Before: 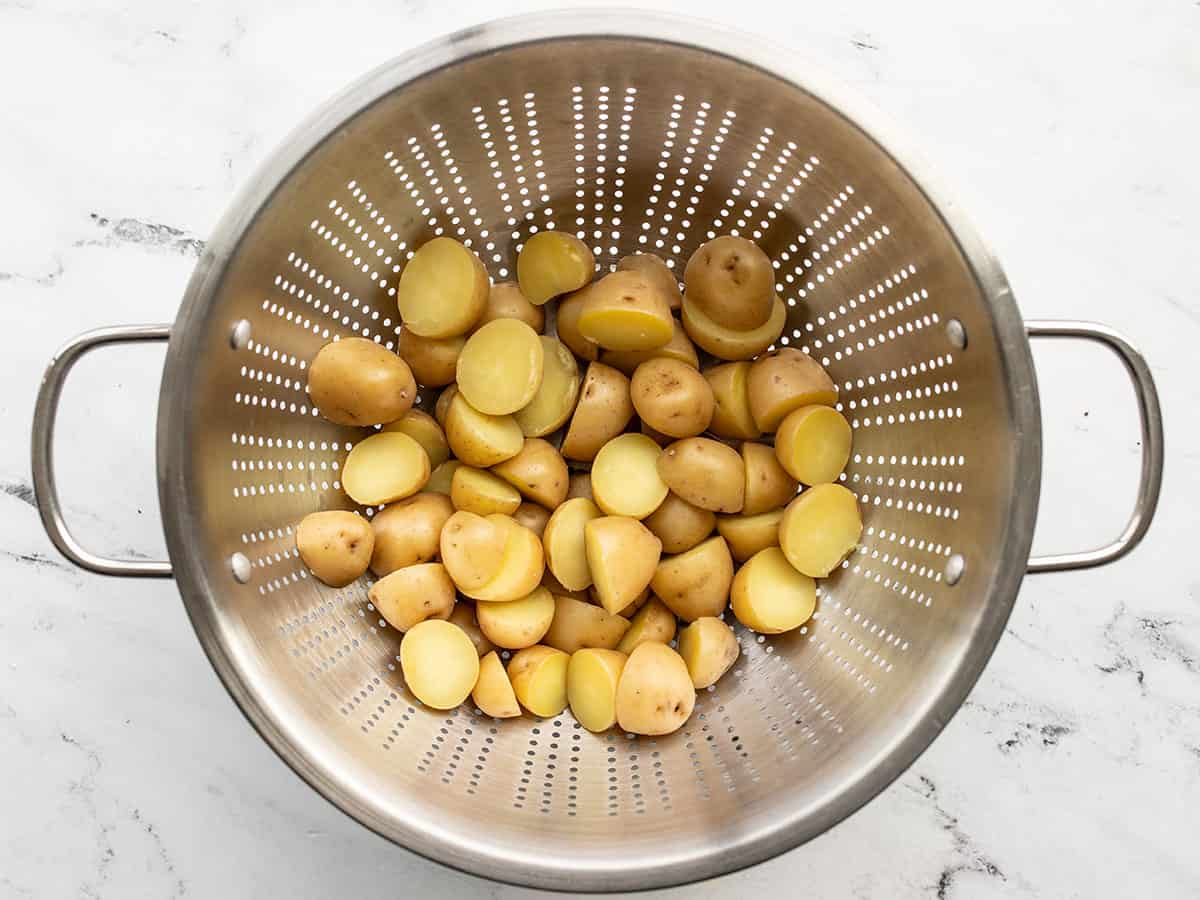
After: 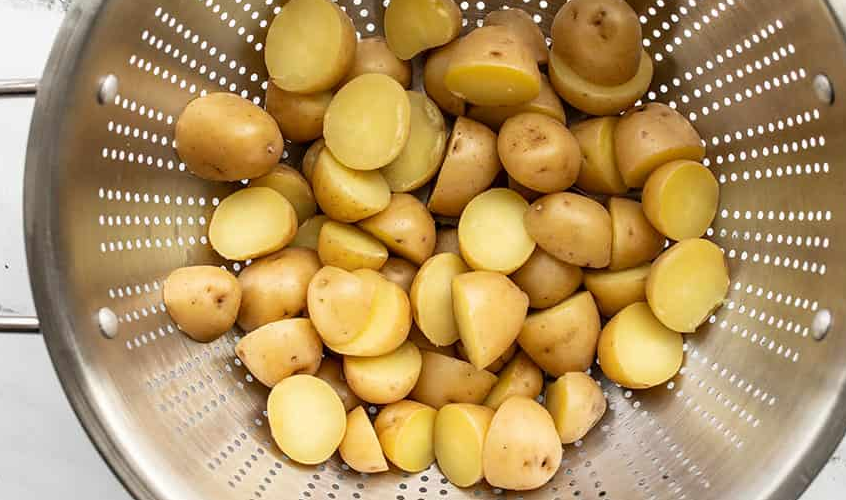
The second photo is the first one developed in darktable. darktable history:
crop: left 11.118%, top 27.267%, right 18.311%, bottom 17.159%
